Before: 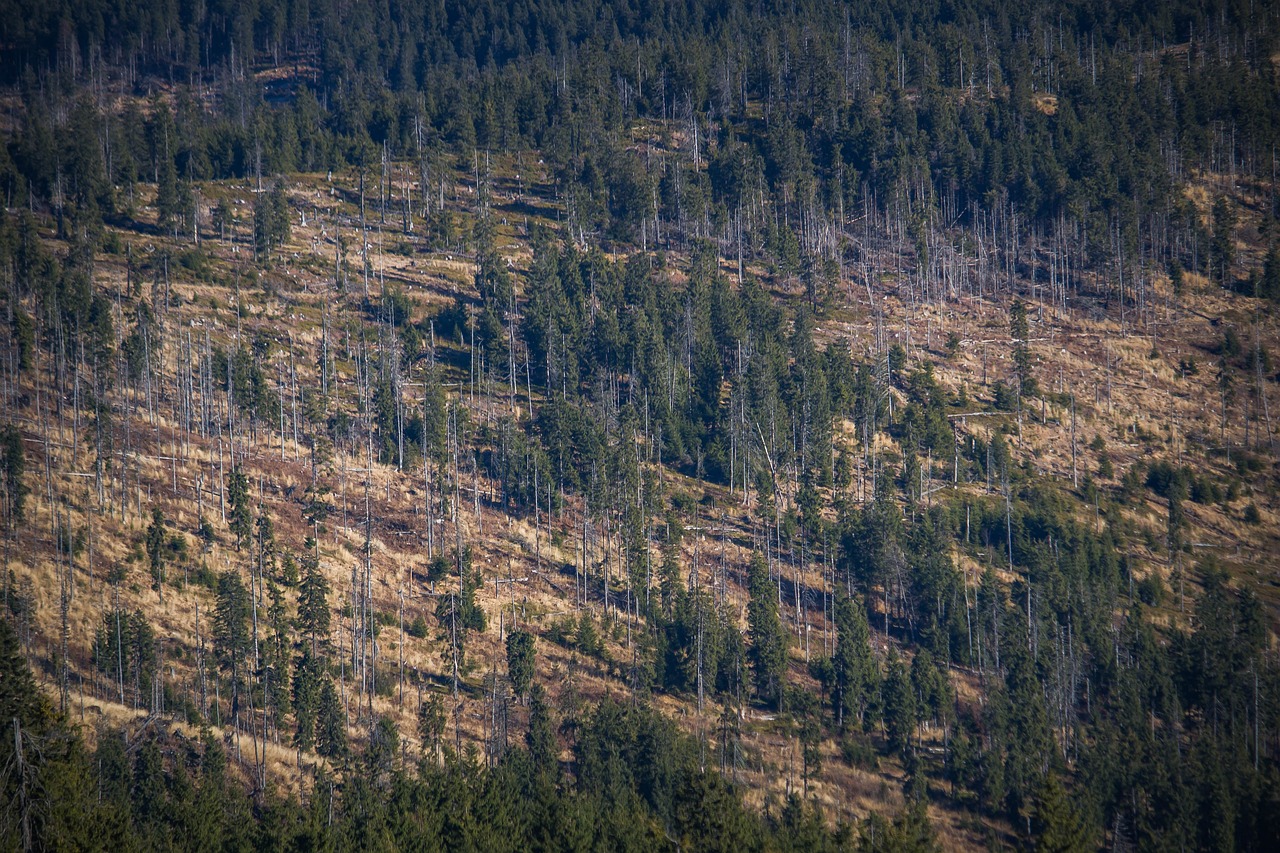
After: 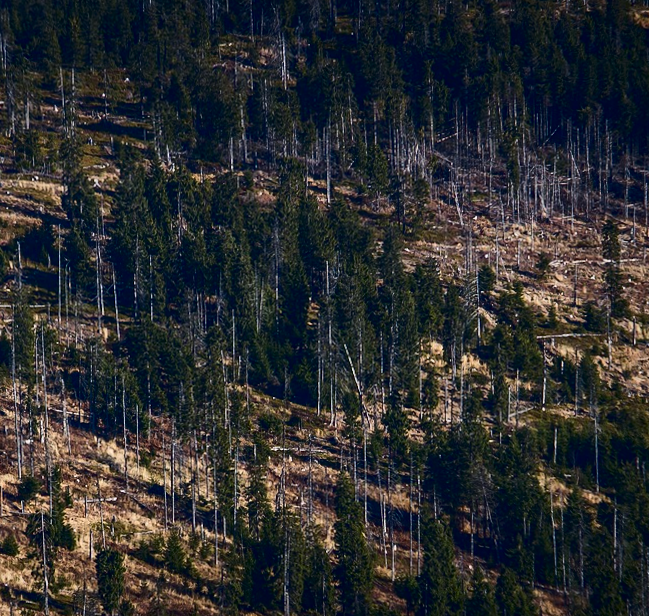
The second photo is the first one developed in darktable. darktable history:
rotate and perspective: lens shift (vertical) 0.048, lens shift (horizontal) -0.024, automatic cropping off
contrast brightness saturation: contrast 0.24, brightness -0.24, saturation 0.14
crop: left 32.075%, top 10.976%, right 18.355%, bottom 17.596%
